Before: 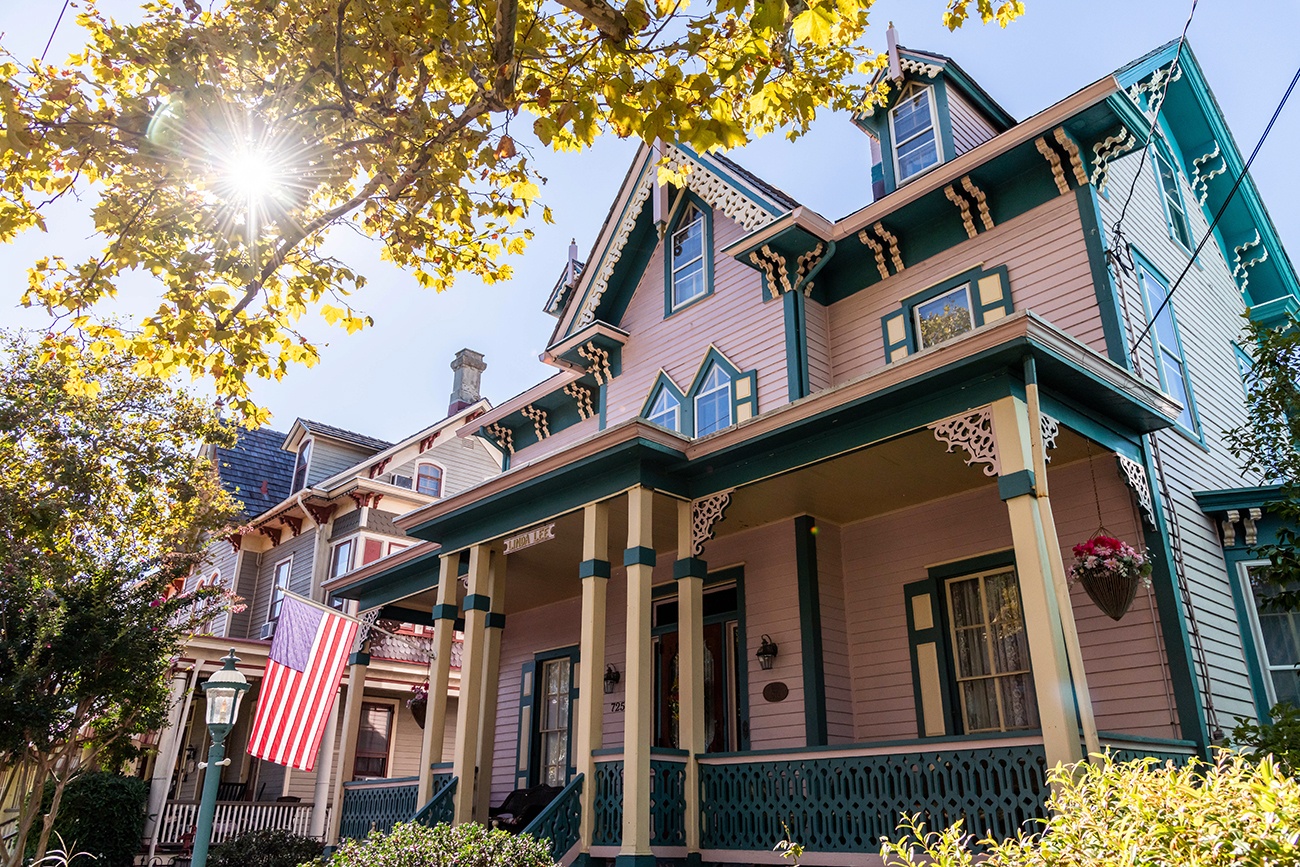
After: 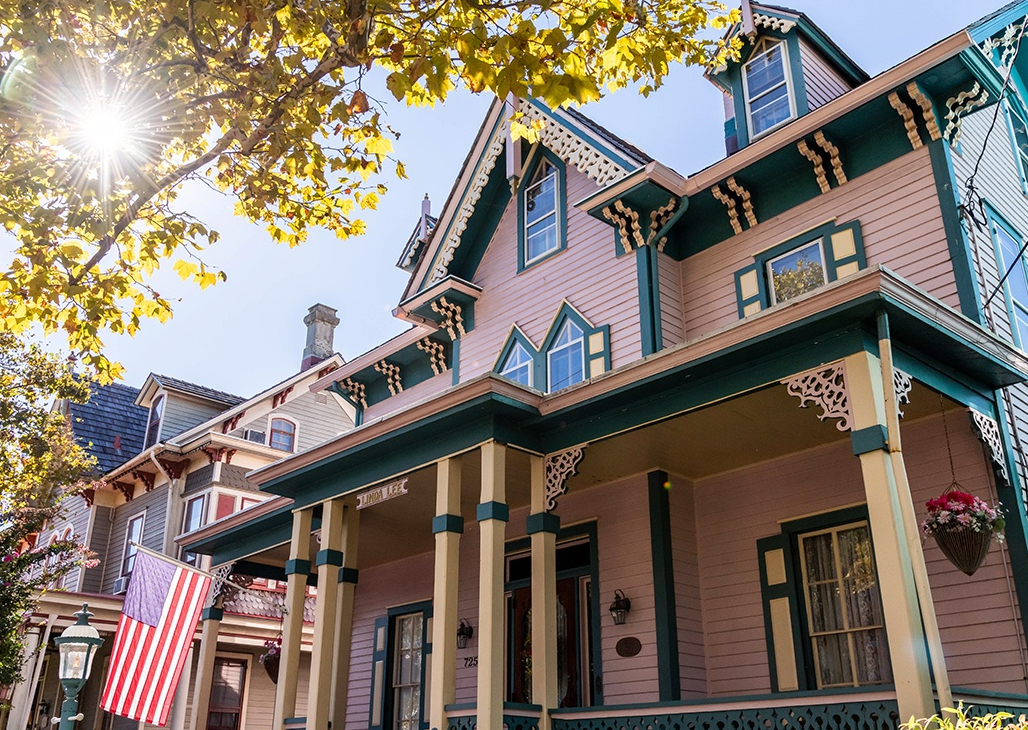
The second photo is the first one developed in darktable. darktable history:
crop: left 11.323%, top 5.233%, right 9.587%, bottom 10.507%
